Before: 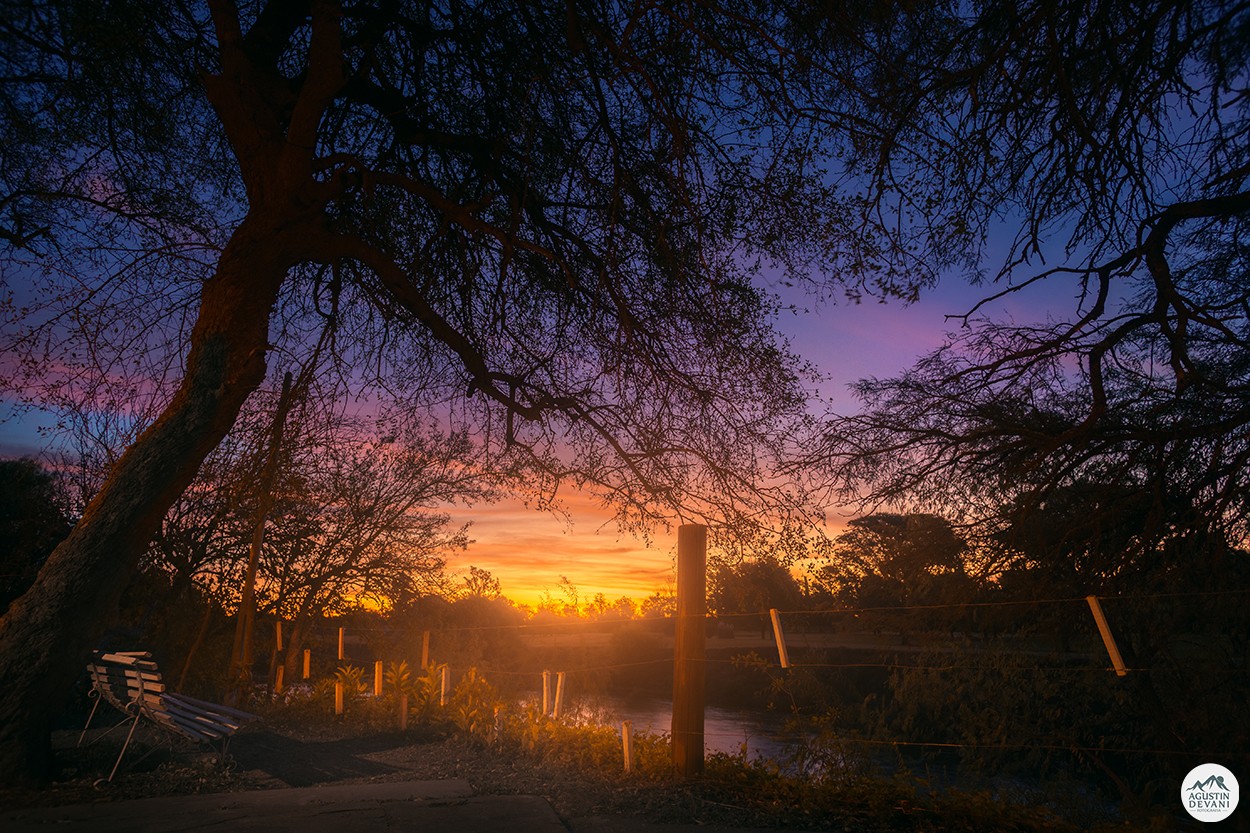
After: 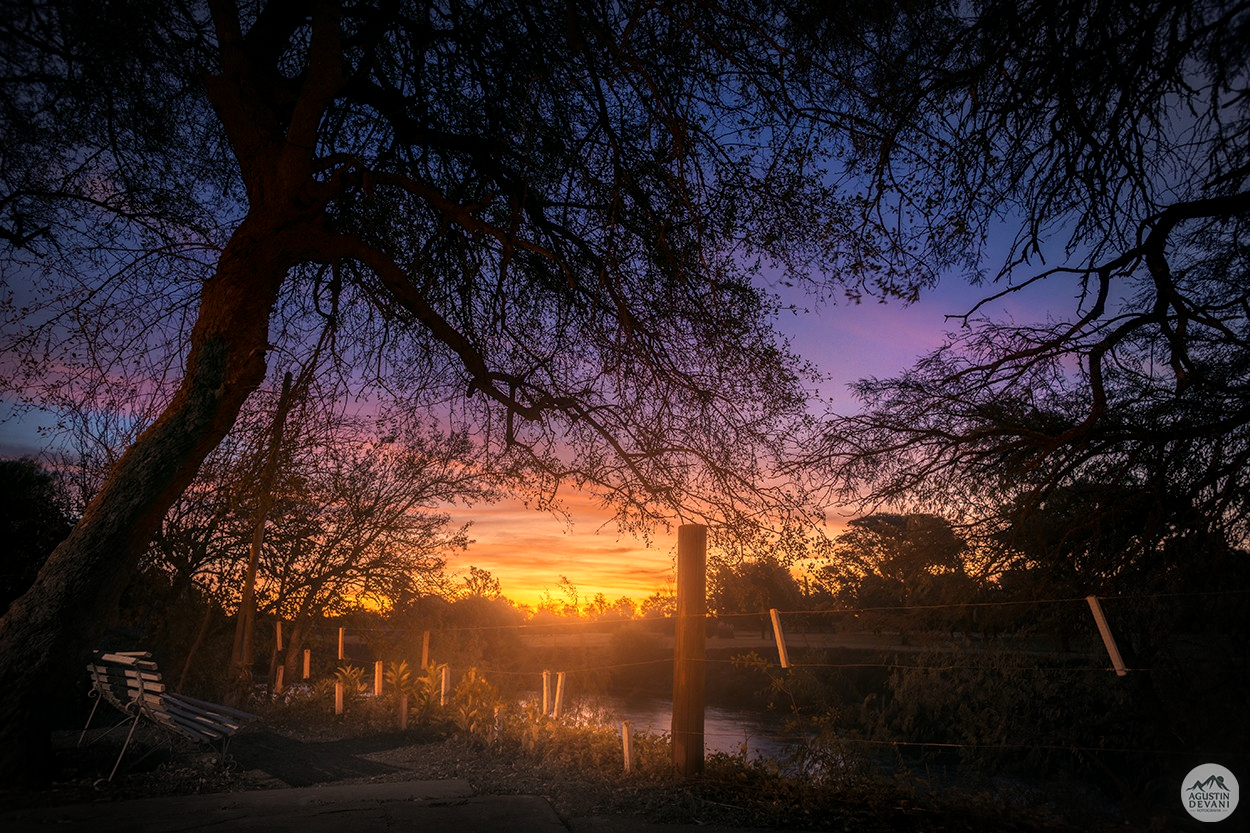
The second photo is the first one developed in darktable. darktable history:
vignetting: fall-off start 70.99%, center (-0.032, -0.041), width/height ratio 1.333
local contrast: detail 130%
